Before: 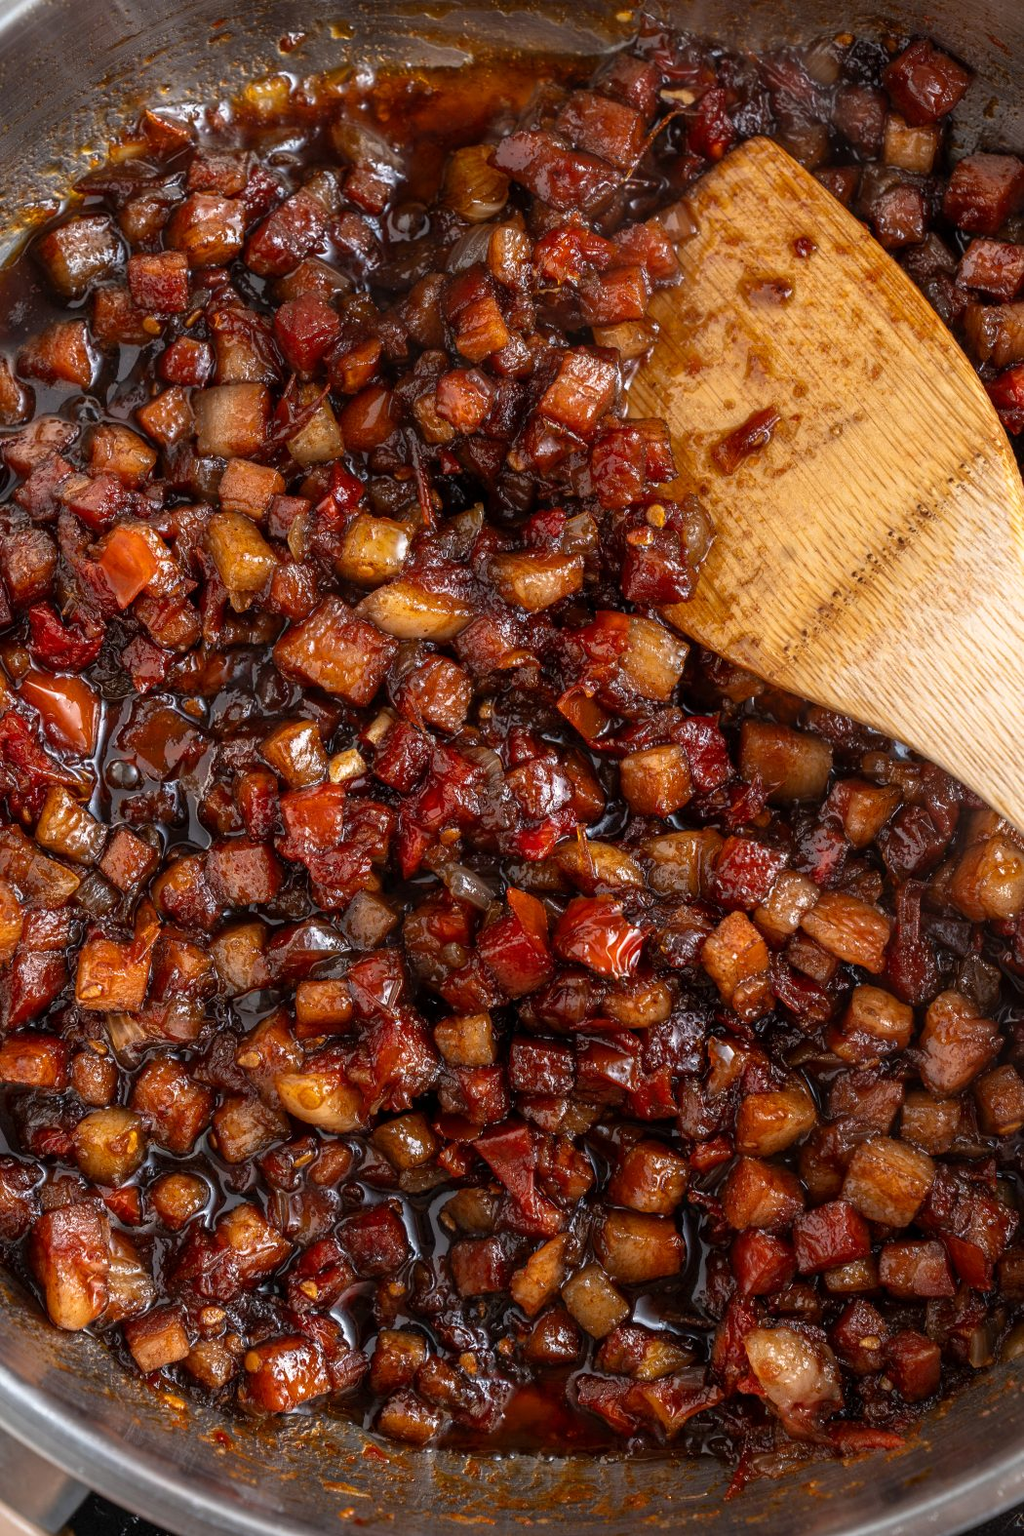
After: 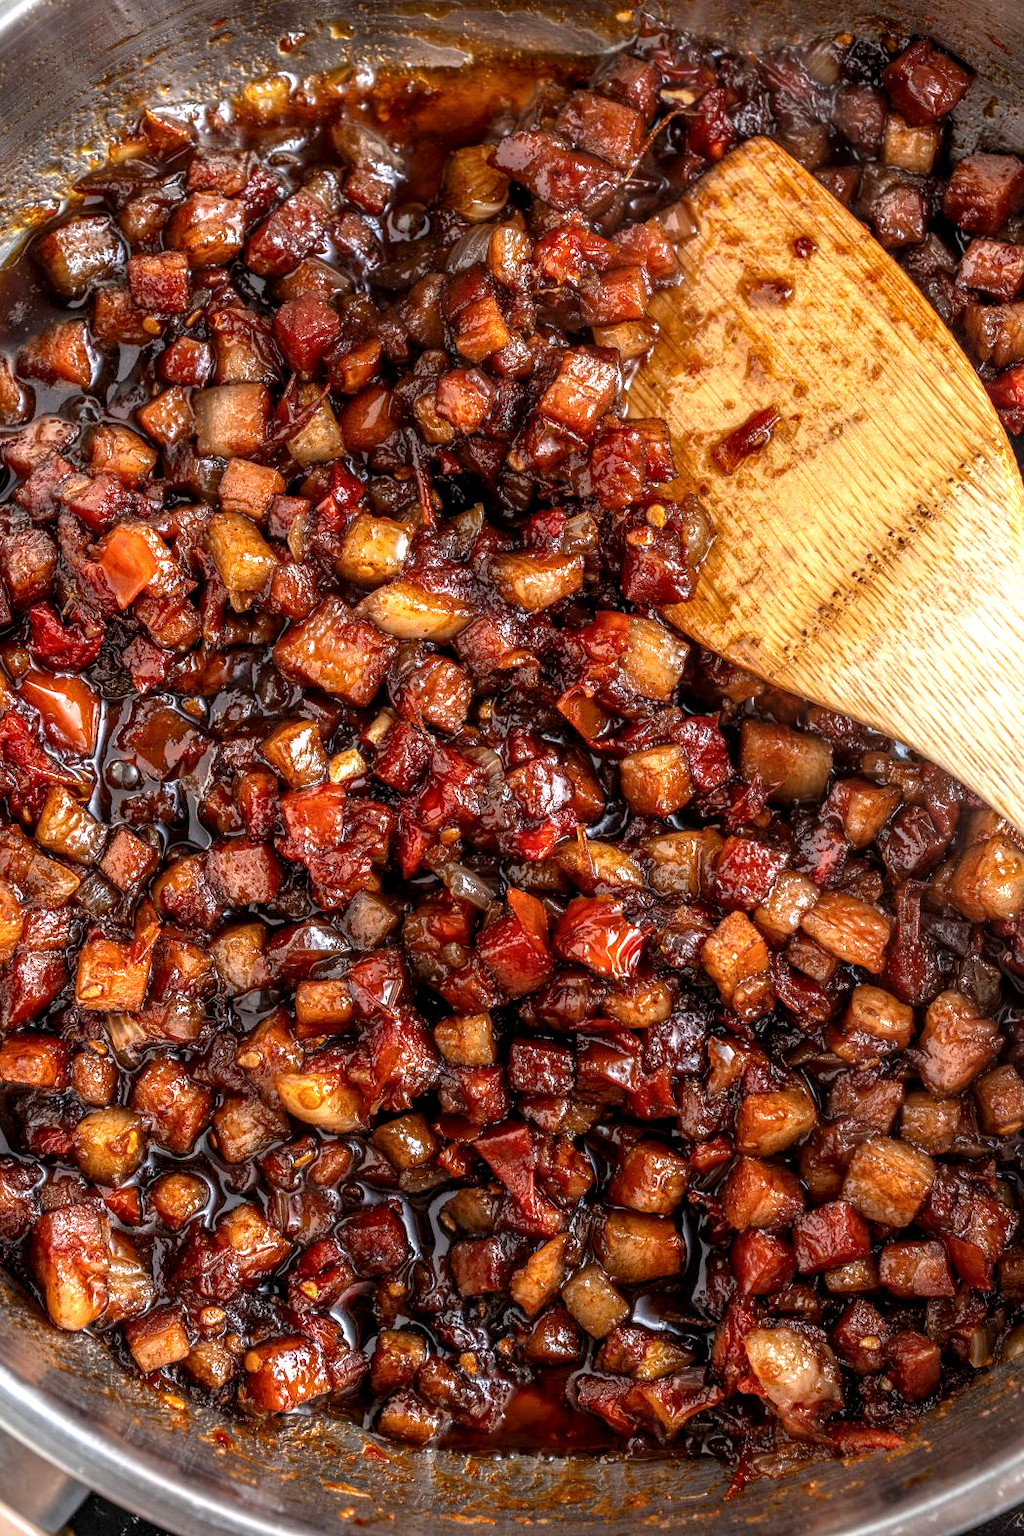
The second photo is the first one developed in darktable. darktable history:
local contrast: highlights 61%, detail 143%, midtone range 0.428
exposure: black level correction 0.001, exposure 0.5 EV, compensate exposure bias true, compensate highlight preservation false
